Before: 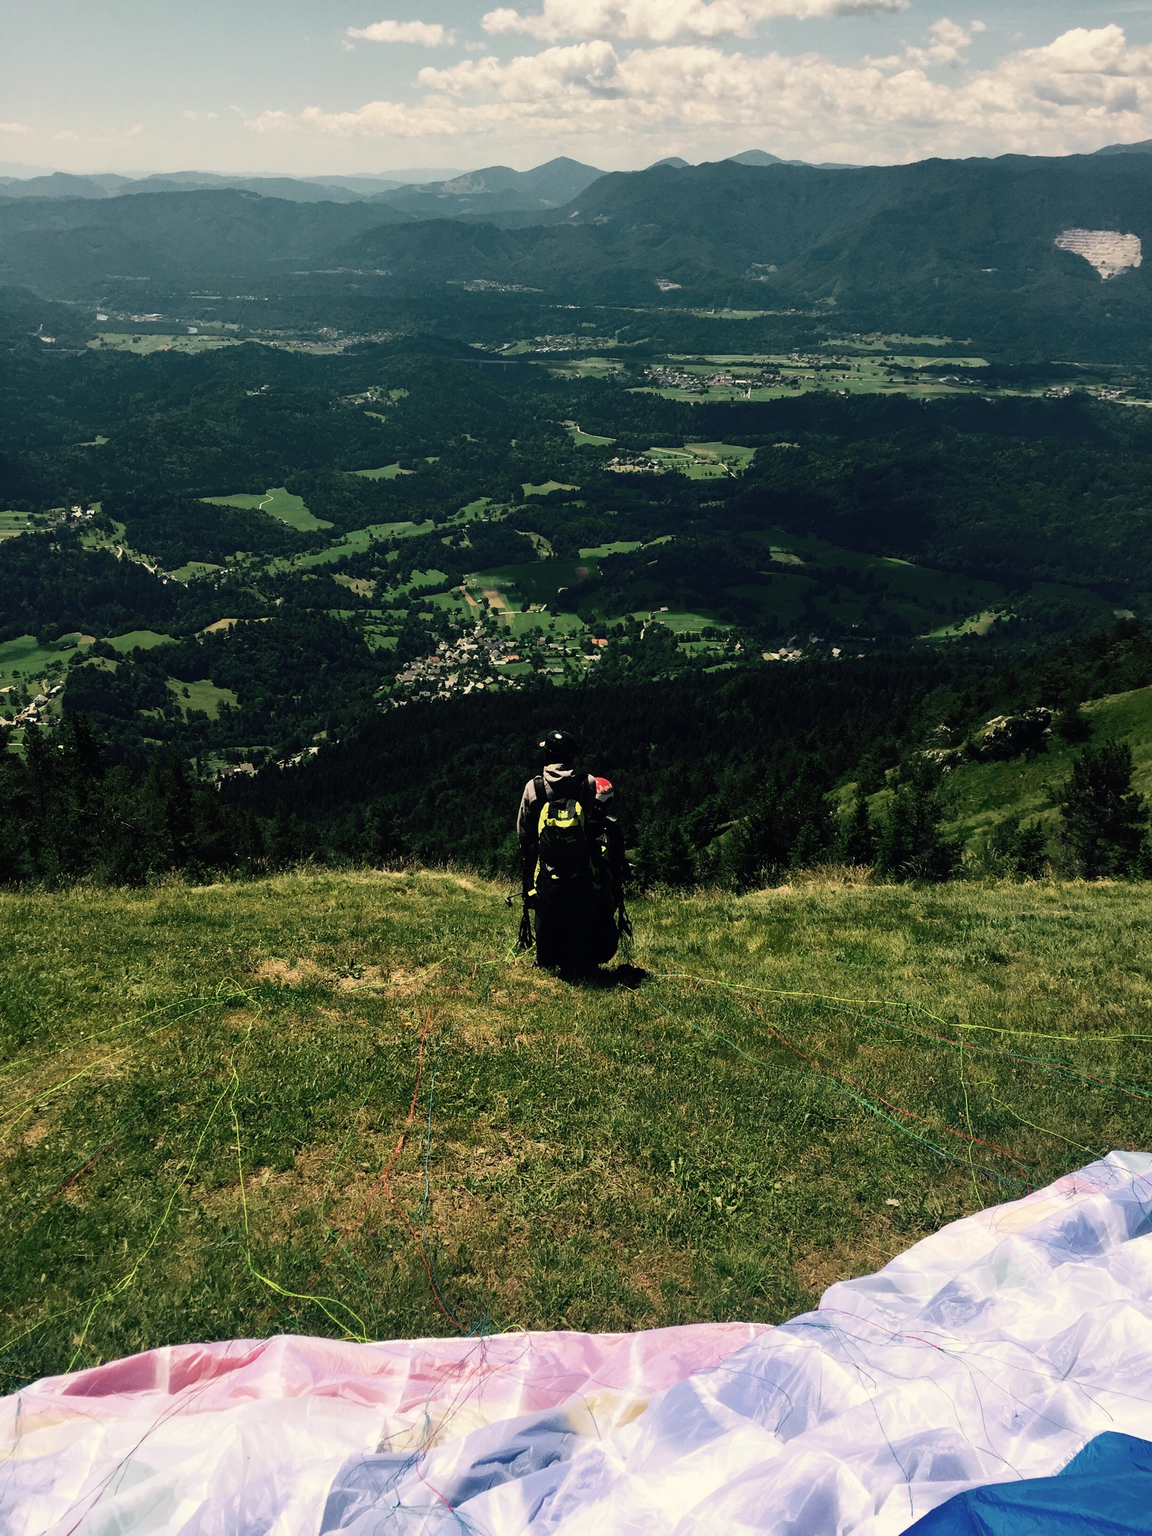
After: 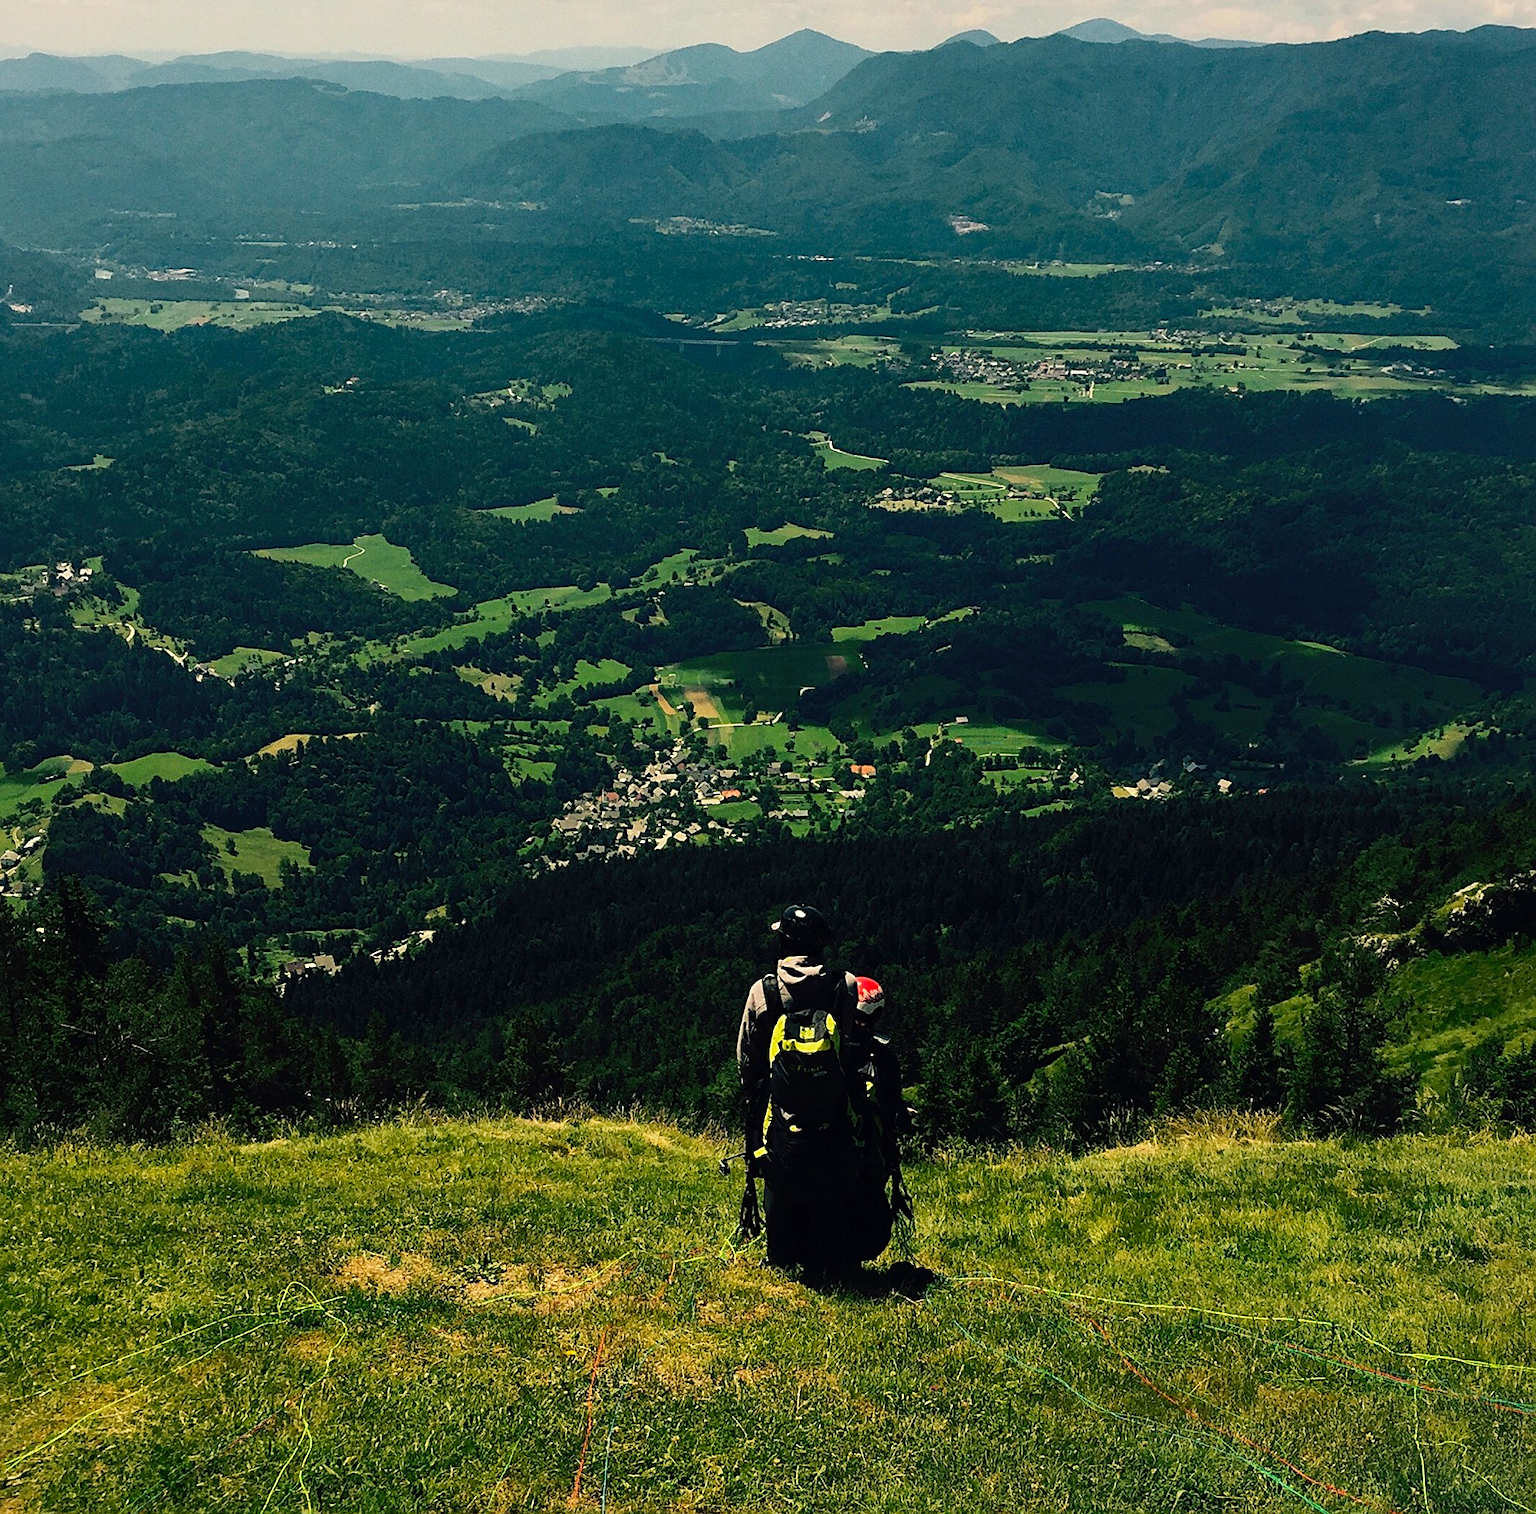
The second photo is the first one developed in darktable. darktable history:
grain: coarseness 0.09 ISO, strength 16.61%
crop: left 3.015%, top 8.969%, right 9.647%, bottom 26.457%
sharpen: on, module defaults
color balance rgb: perceptual saturation grading › global saturation 25%, perceptual brilliance grading › mid-tones 10%, perceptual brilliance grading › shadows 15%, global vibrance 20%
